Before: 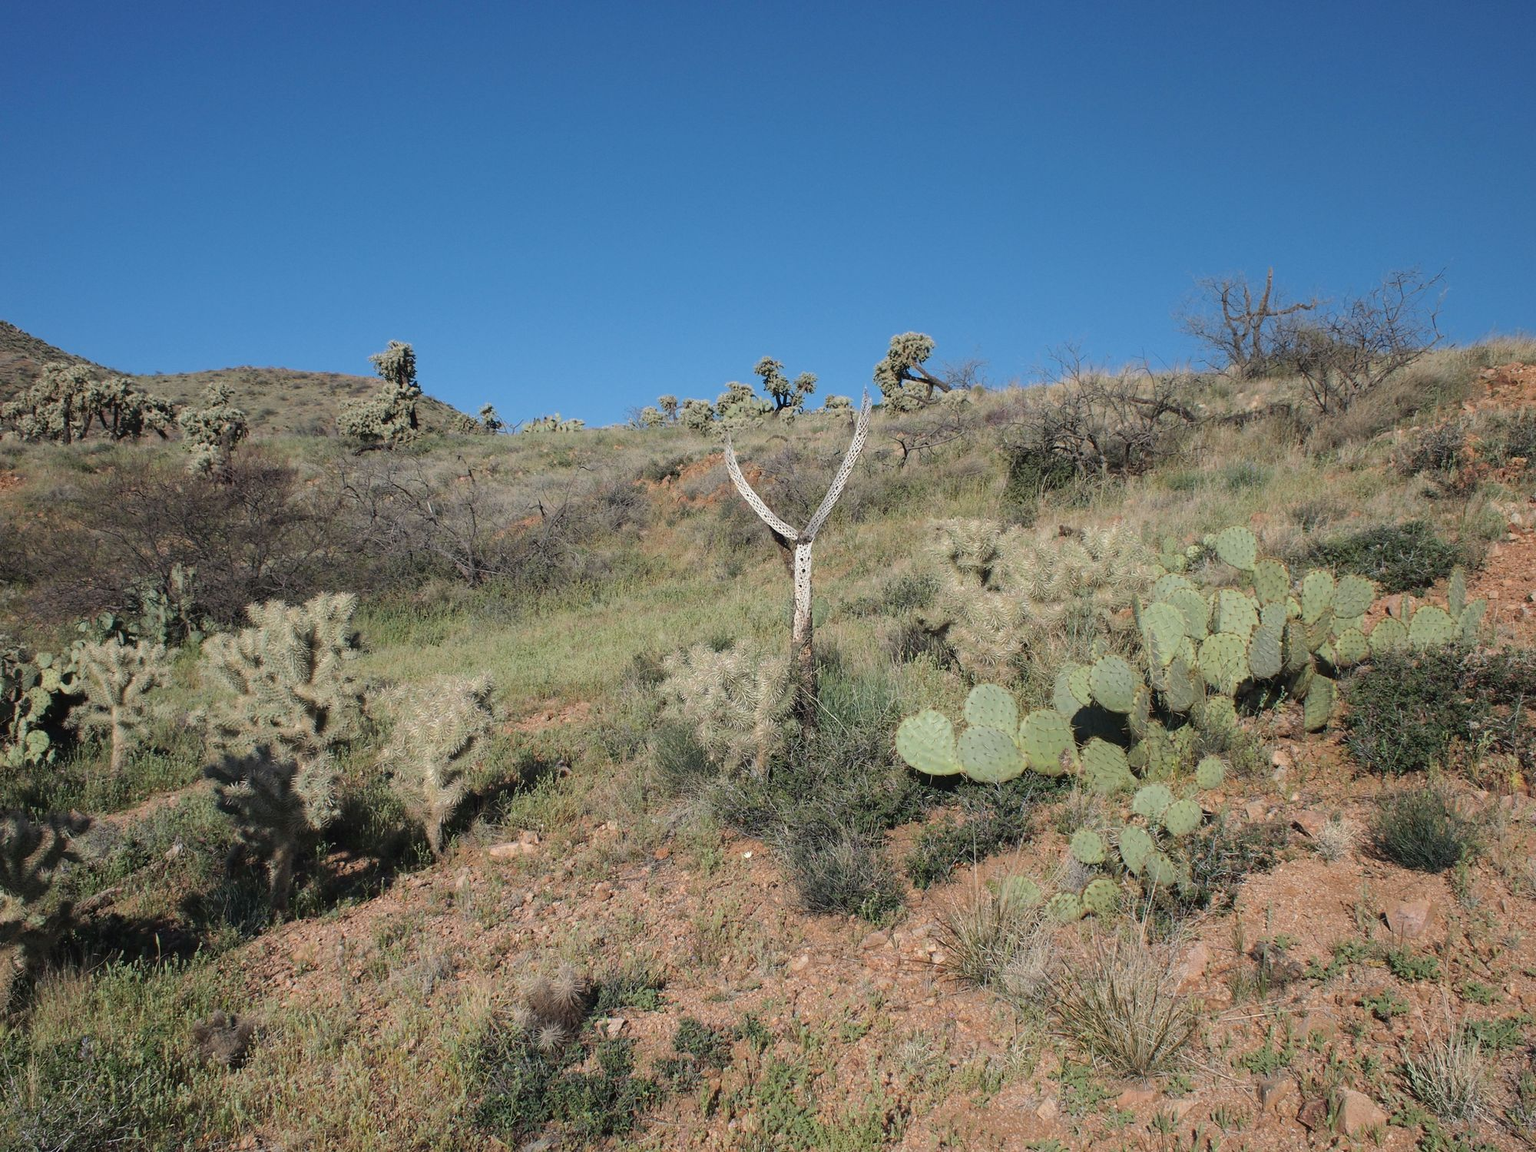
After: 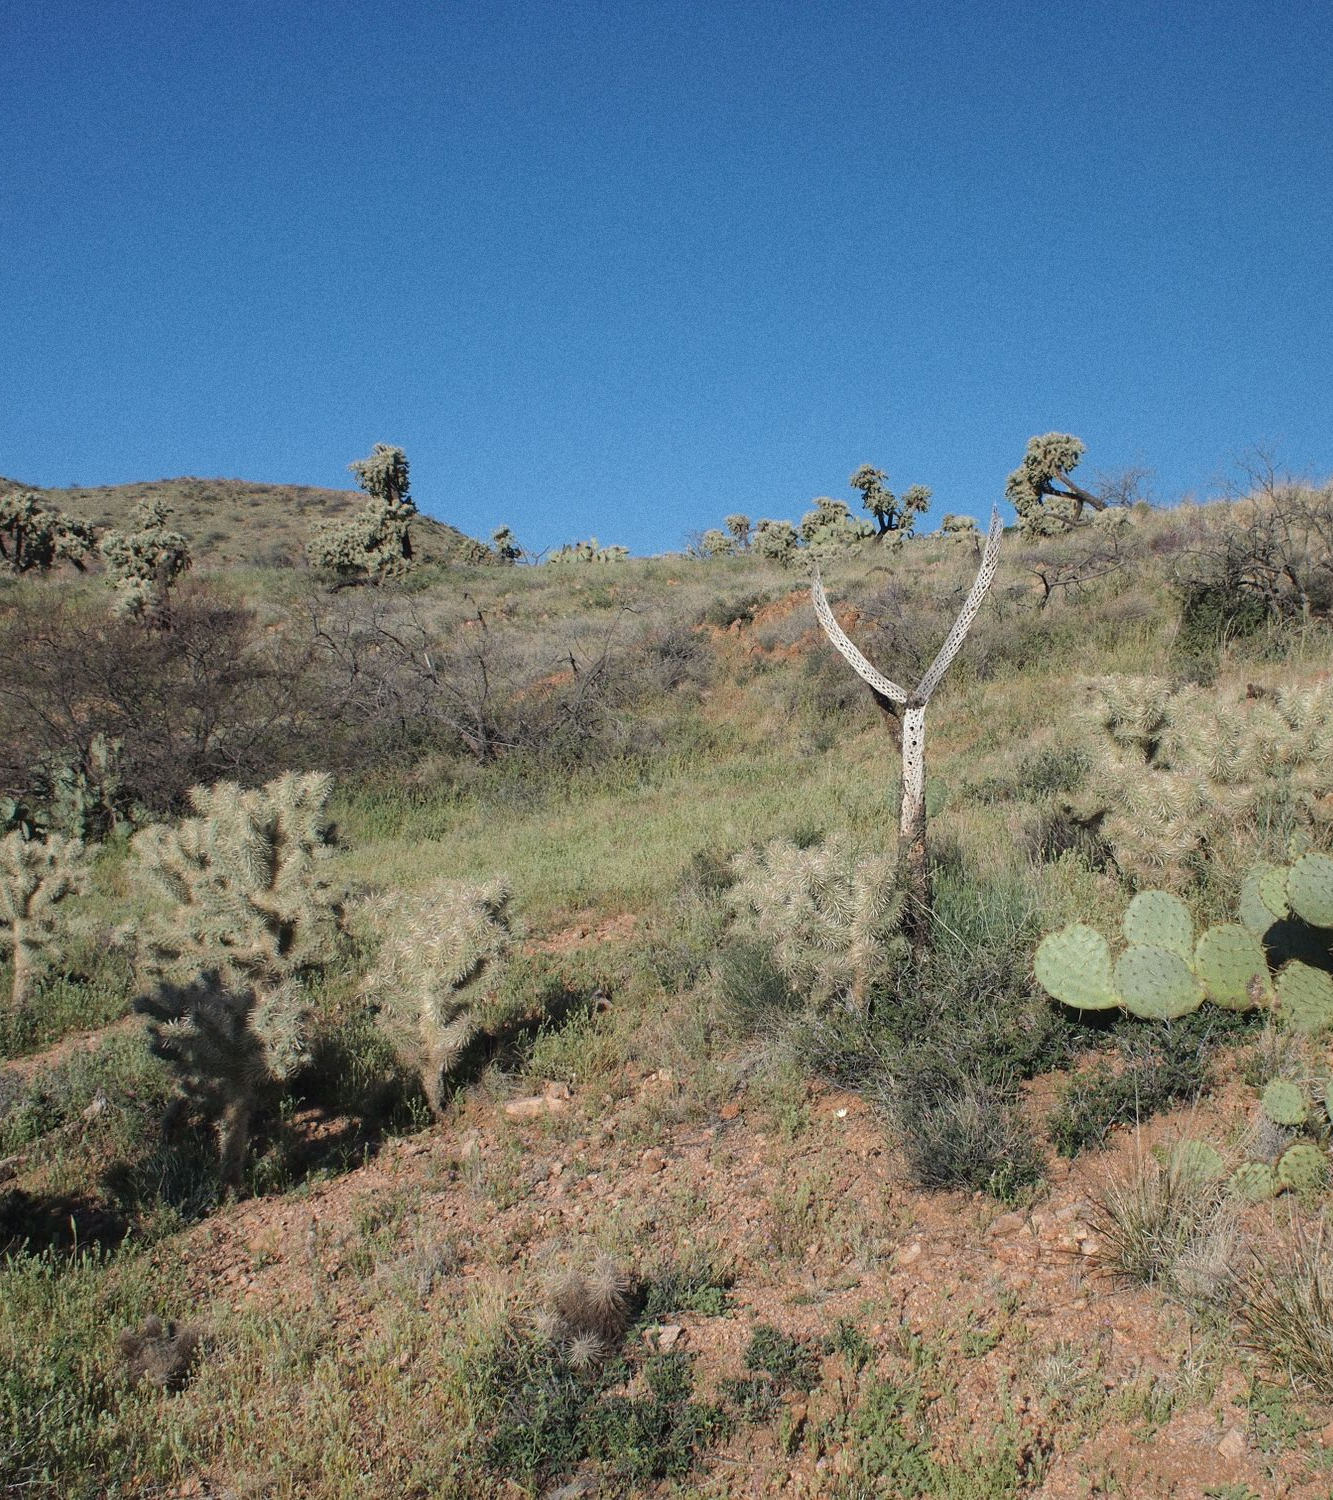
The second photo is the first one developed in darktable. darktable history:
grain: strength 26%
crop and rotate: left 6.617%, right 26.717%
